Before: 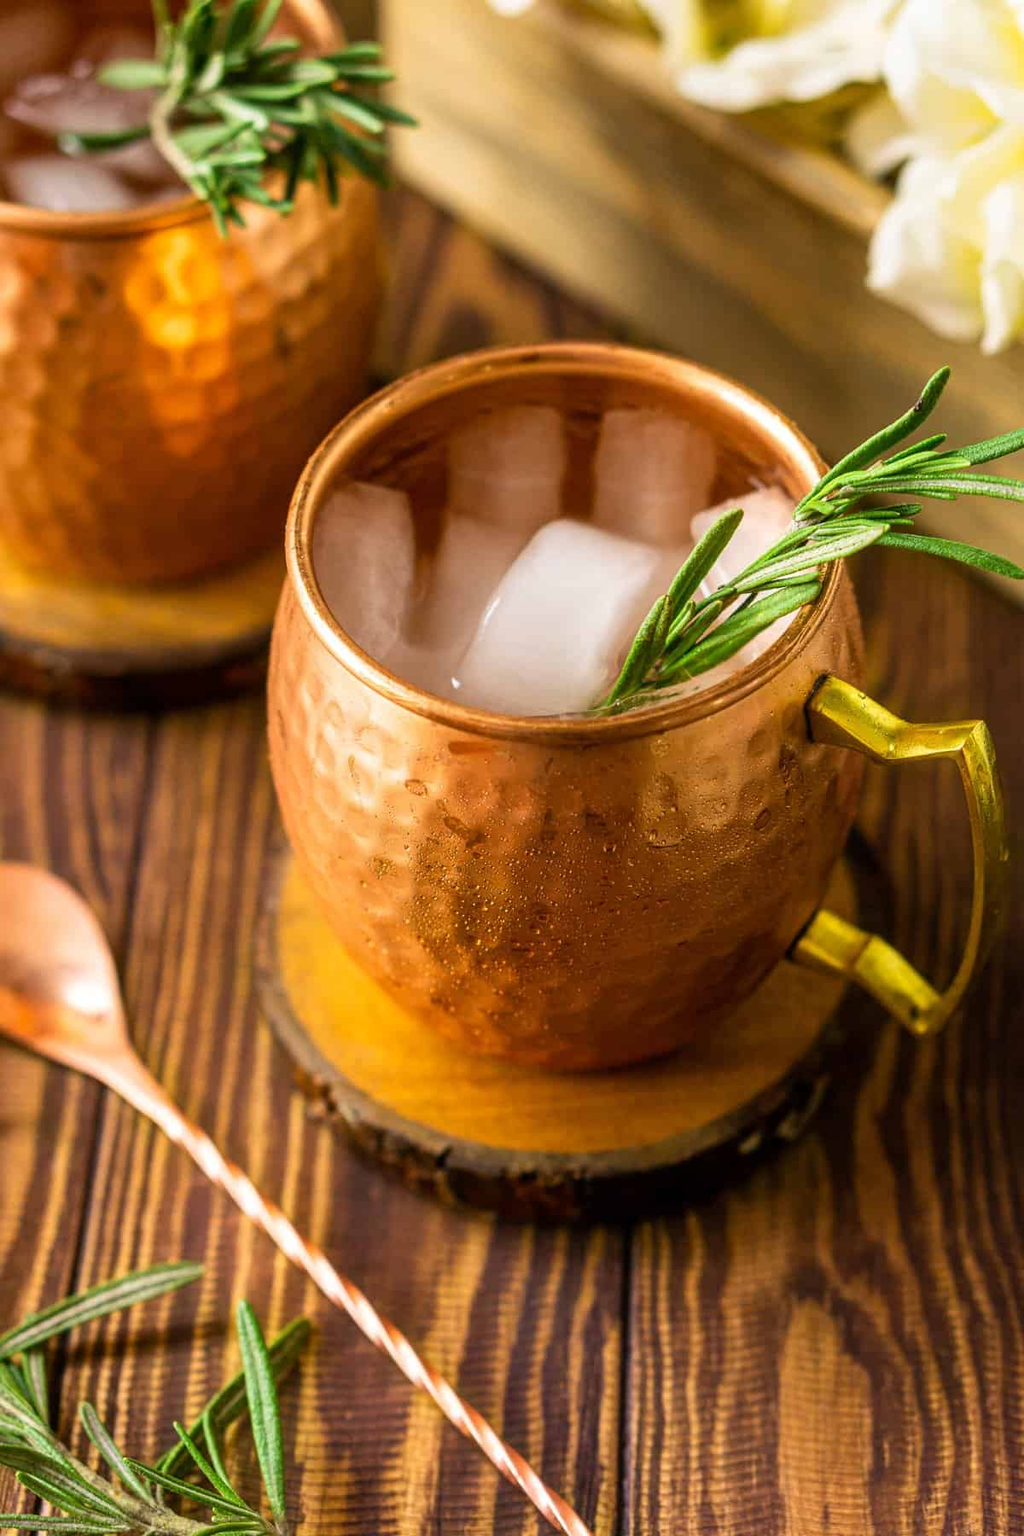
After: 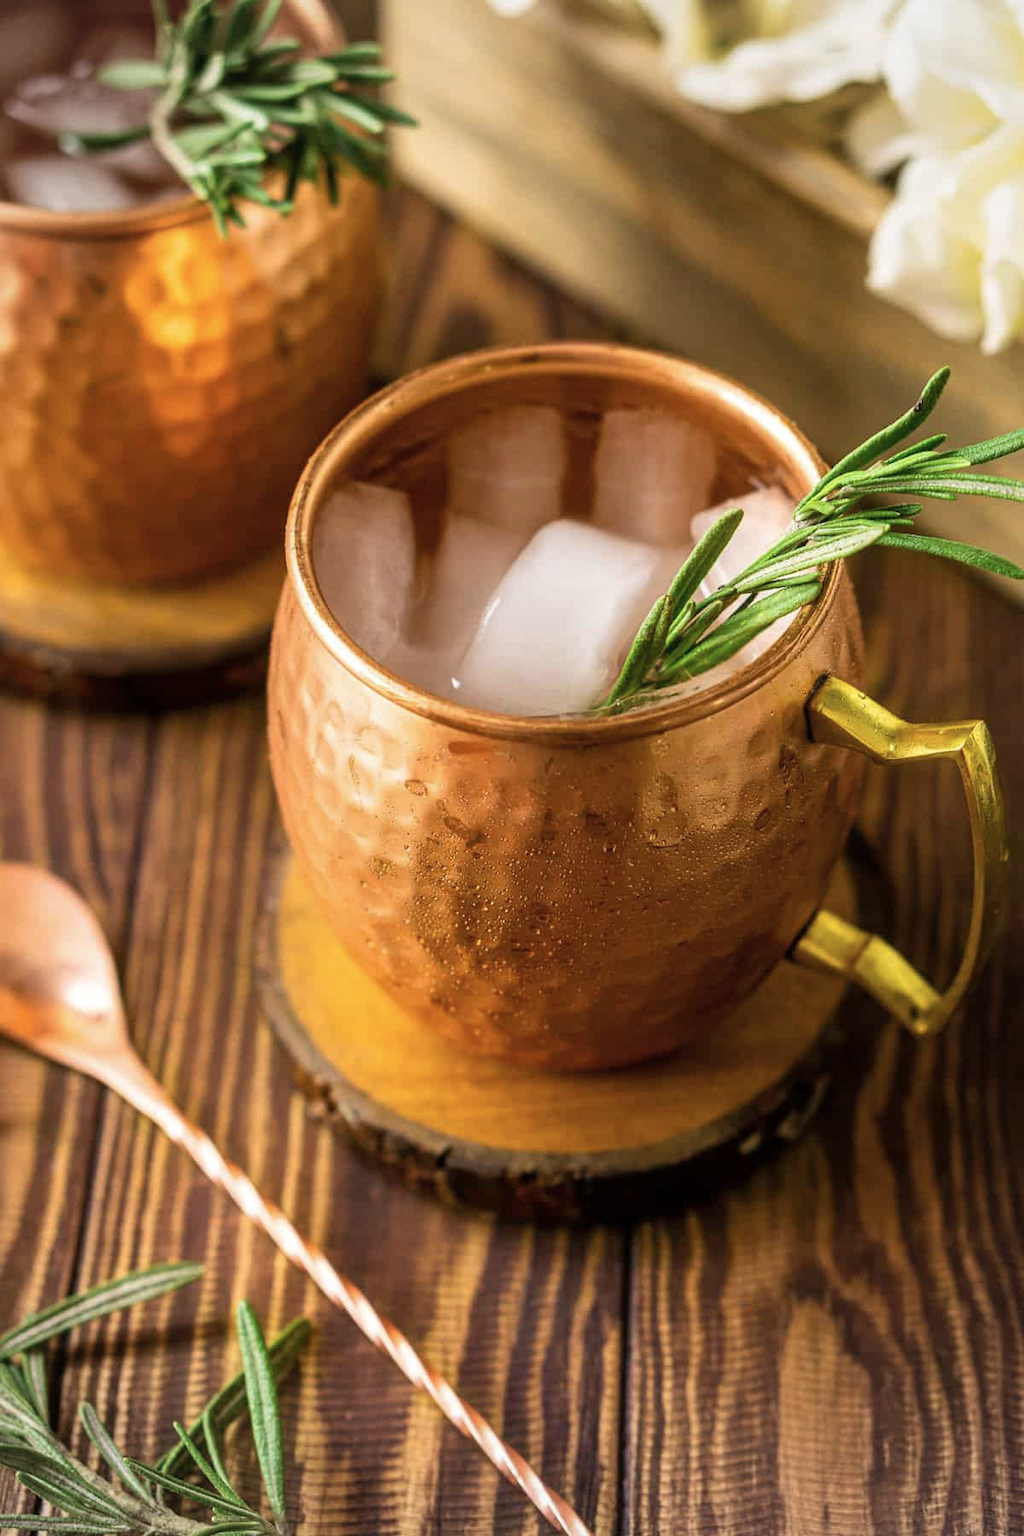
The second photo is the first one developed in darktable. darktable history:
color correction: saturation 0.85
vignetting: brightness -0.167
